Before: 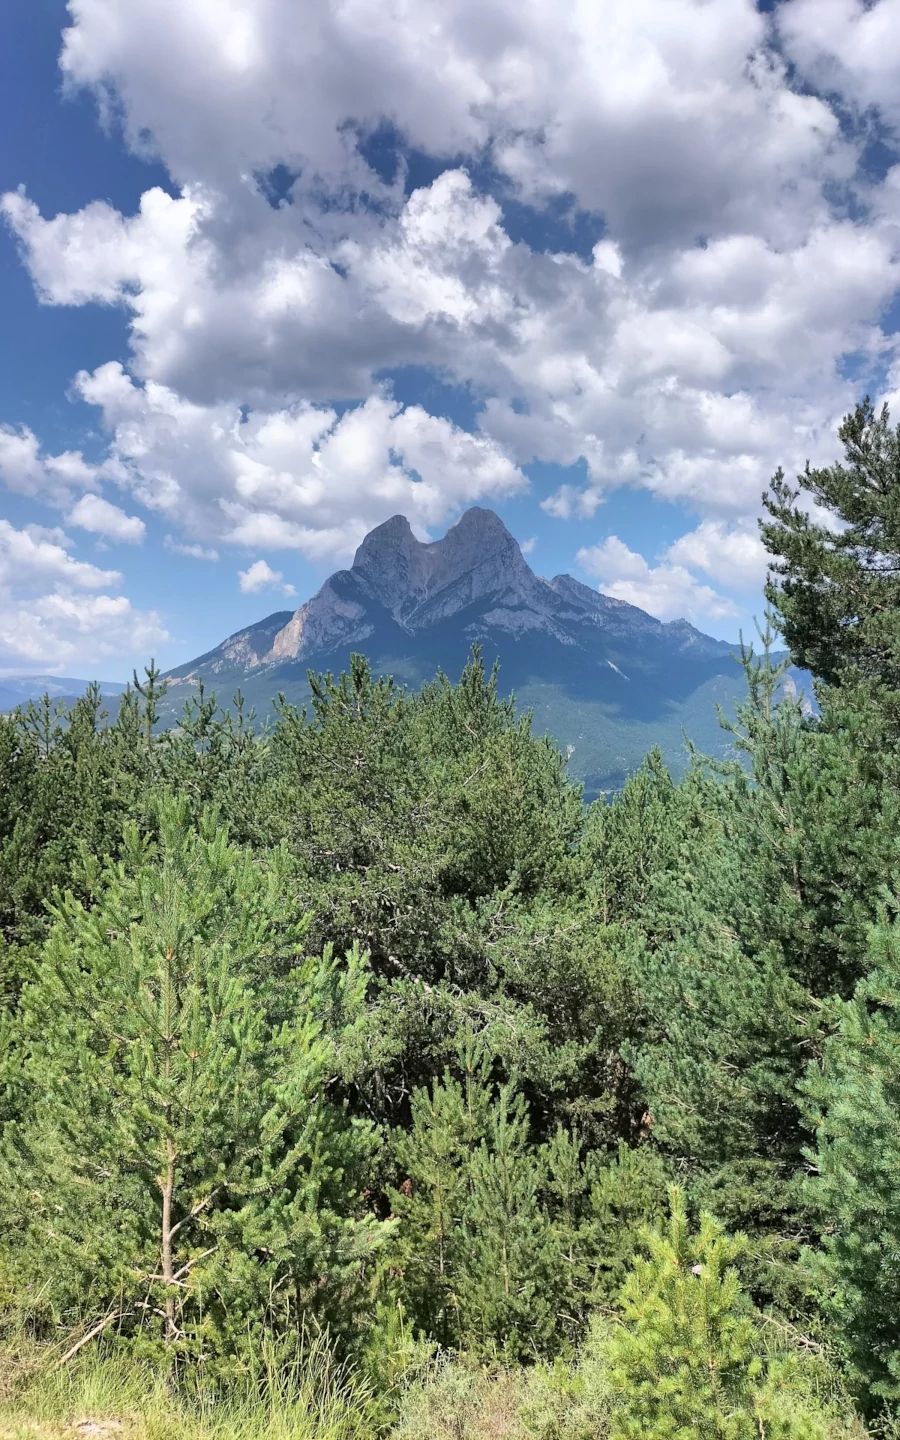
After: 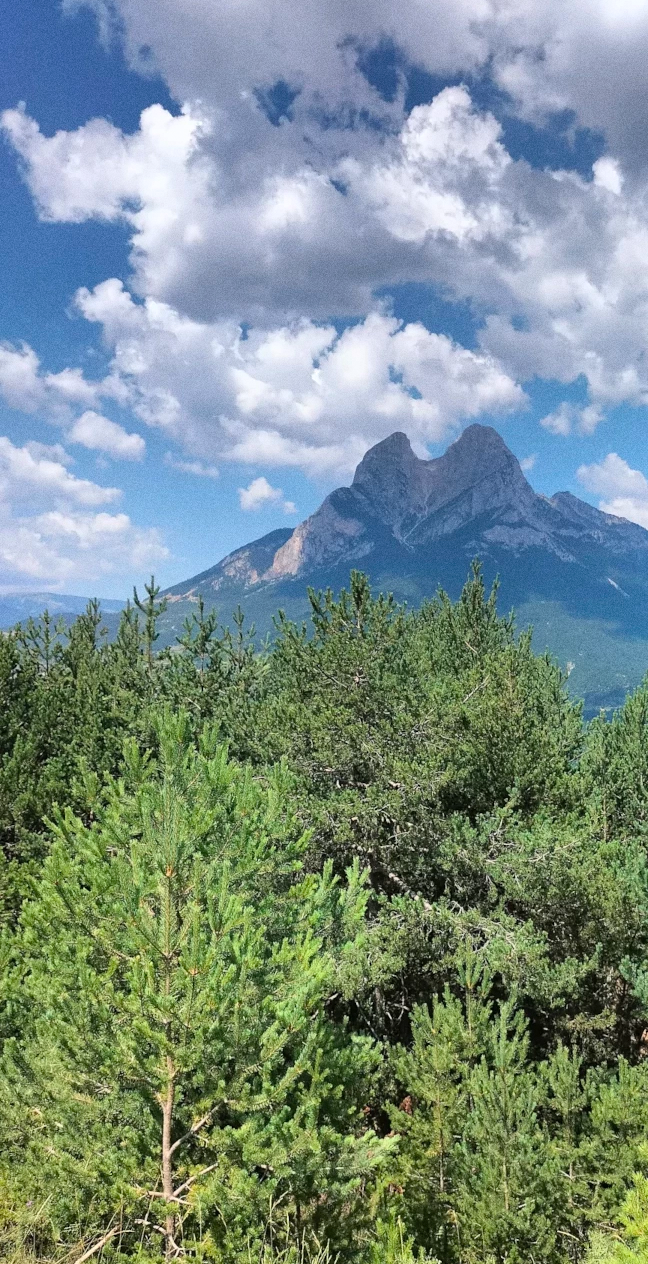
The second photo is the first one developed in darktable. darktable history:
crop: top 5.803%, right 27.864%, bottom 5.804%
grain: coarseness 0.09 ISO
fill light: on, module defaults
